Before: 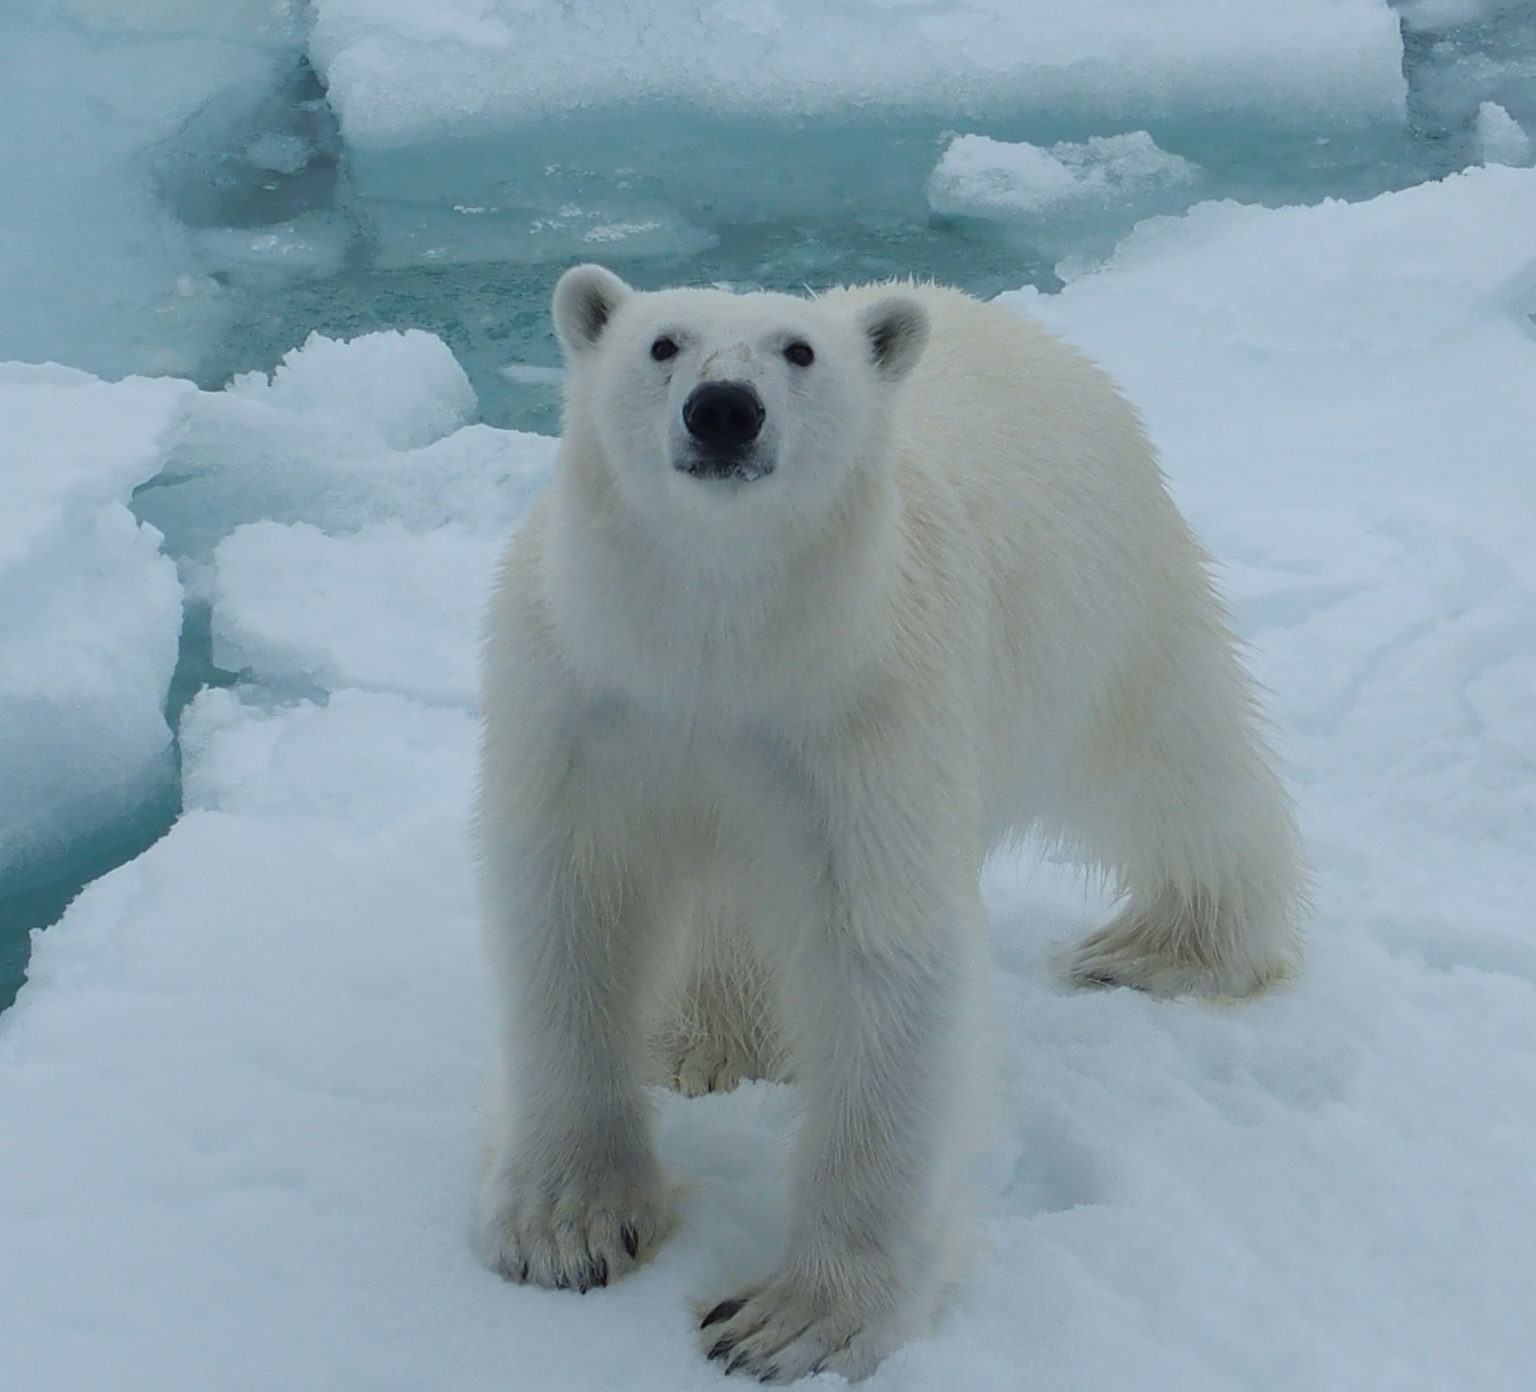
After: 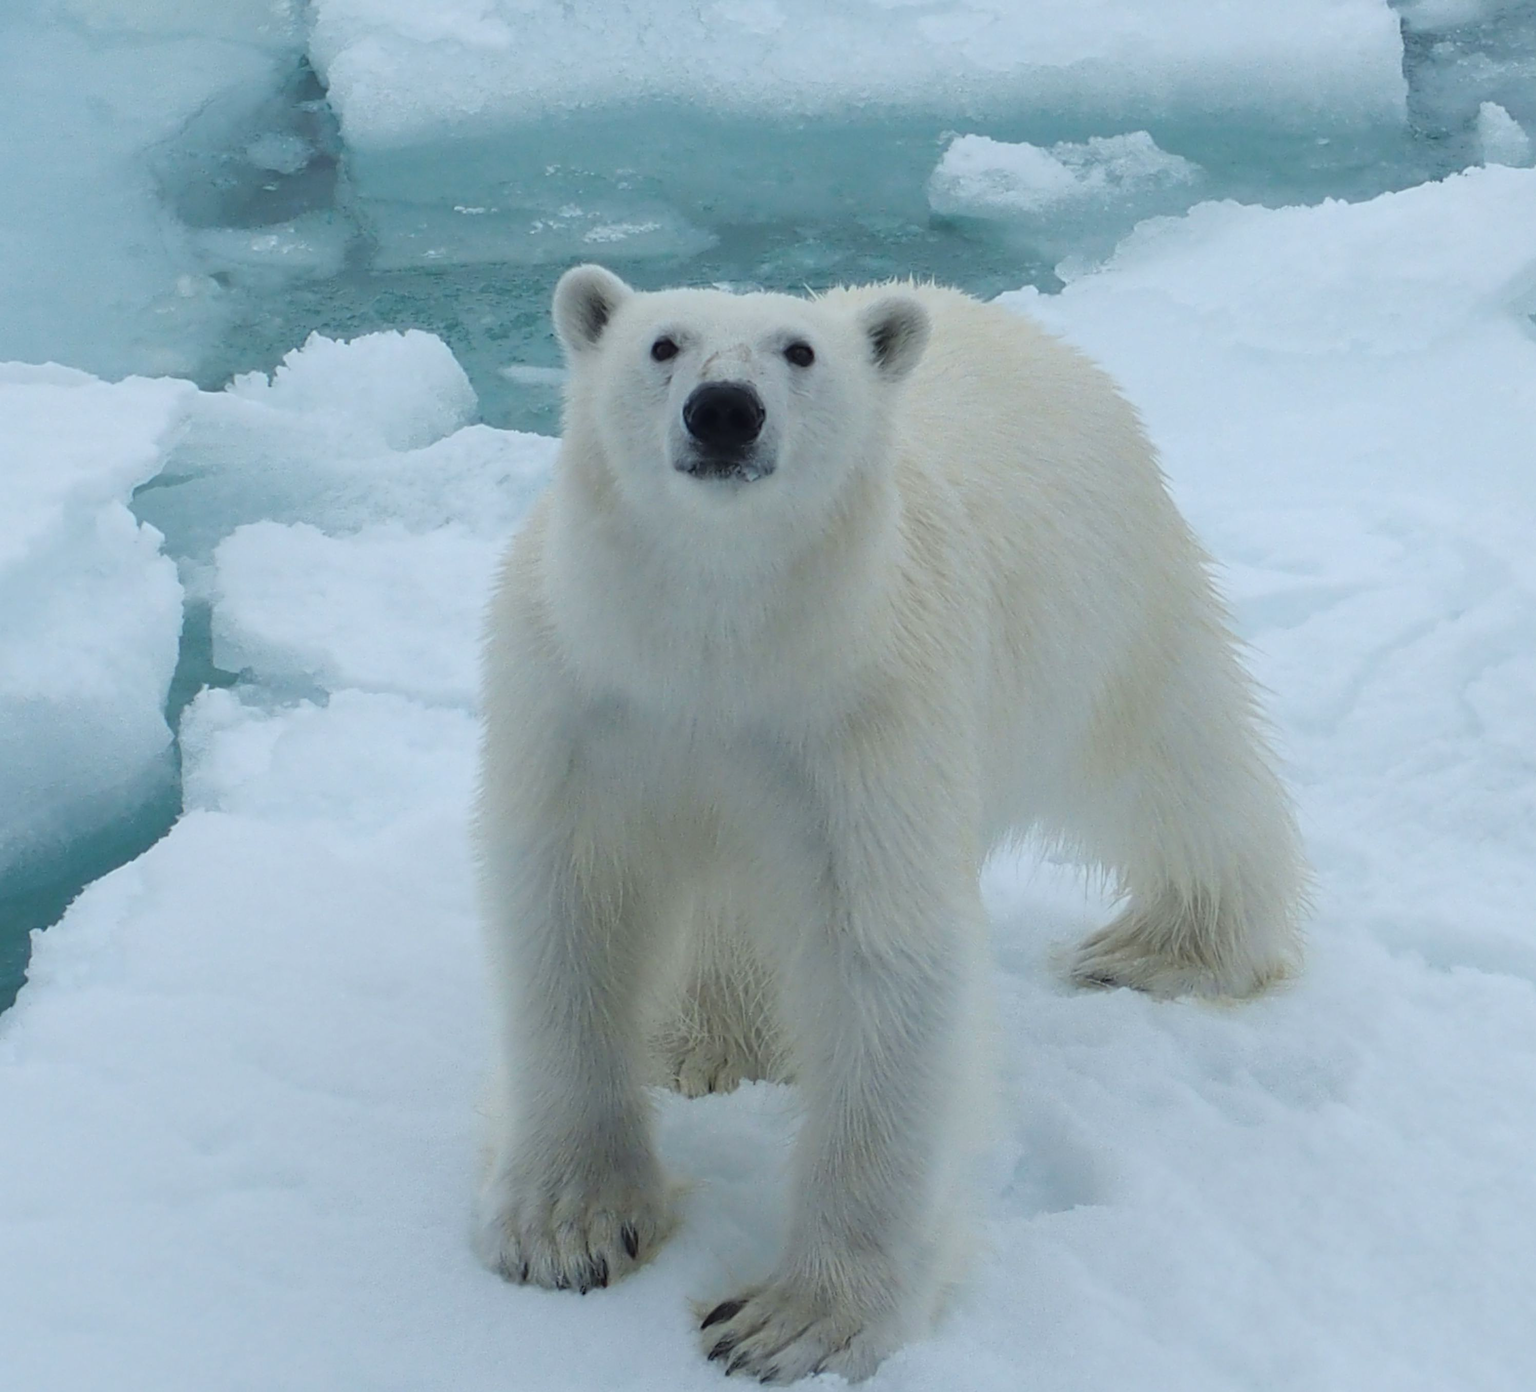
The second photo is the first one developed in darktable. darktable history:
exposure: black level correction 0, exposure 0.301 EV, compensate exposure bias true, compensate highlight preservation false
